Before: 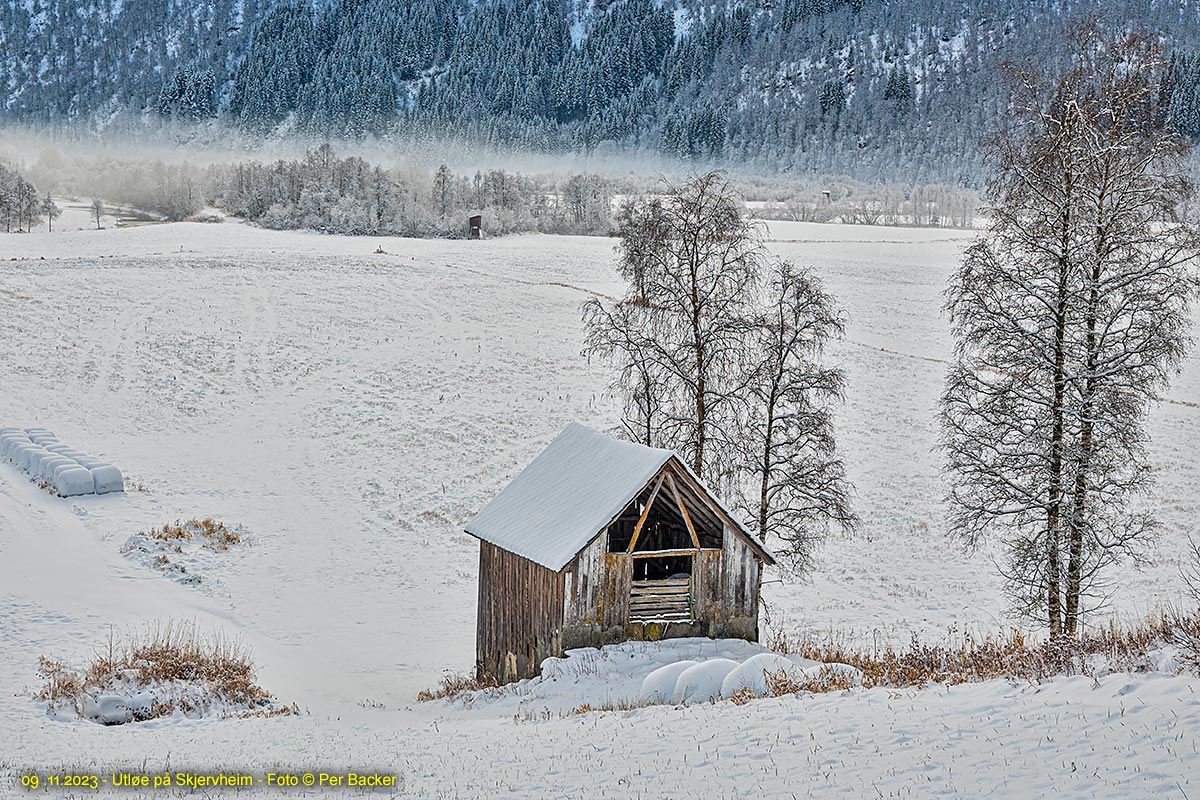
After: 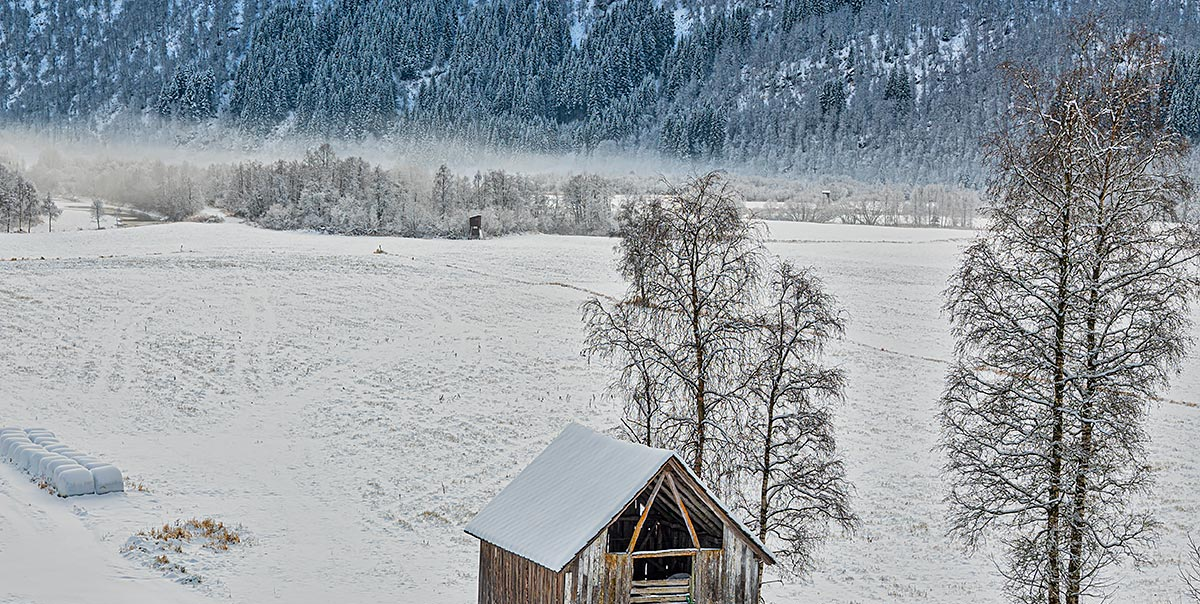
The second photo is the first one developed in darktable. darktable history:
crop: bottom 24.42%
